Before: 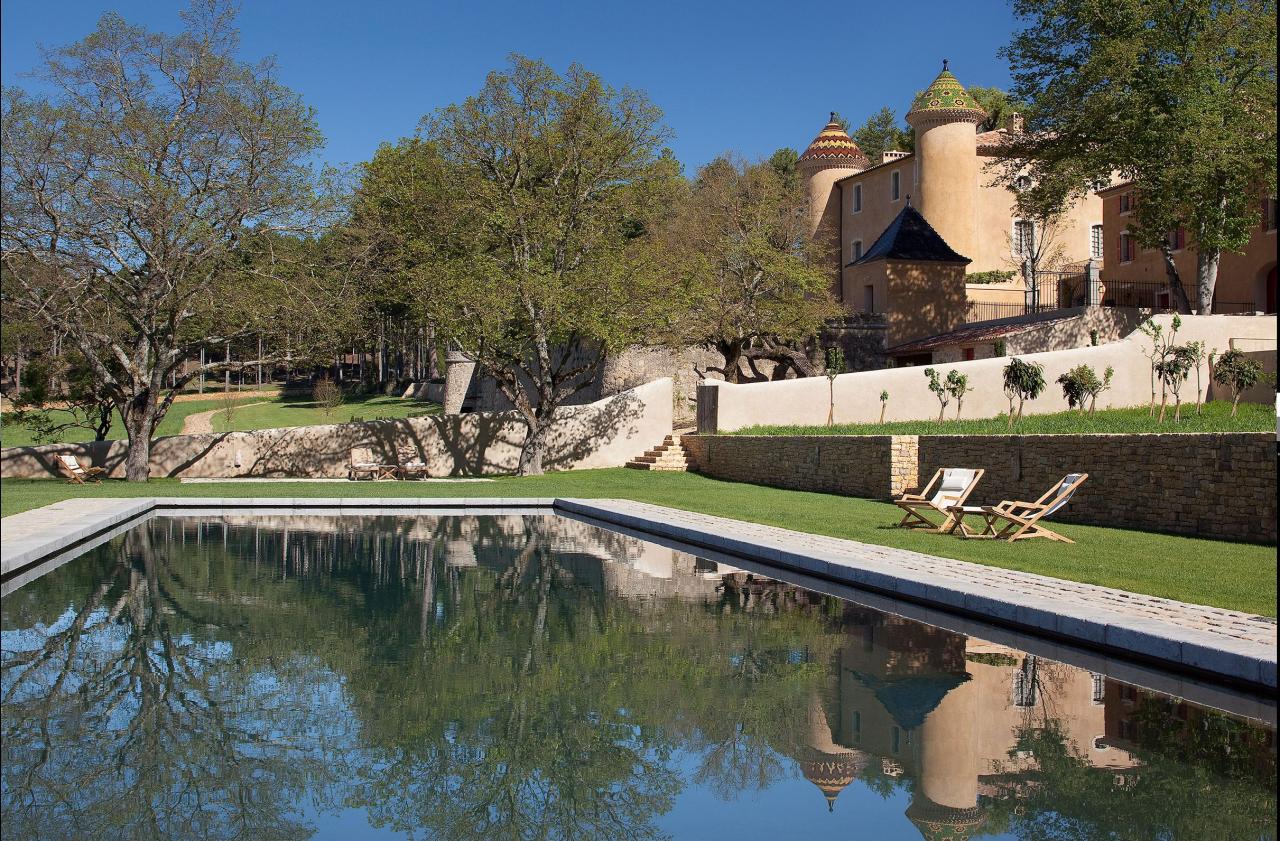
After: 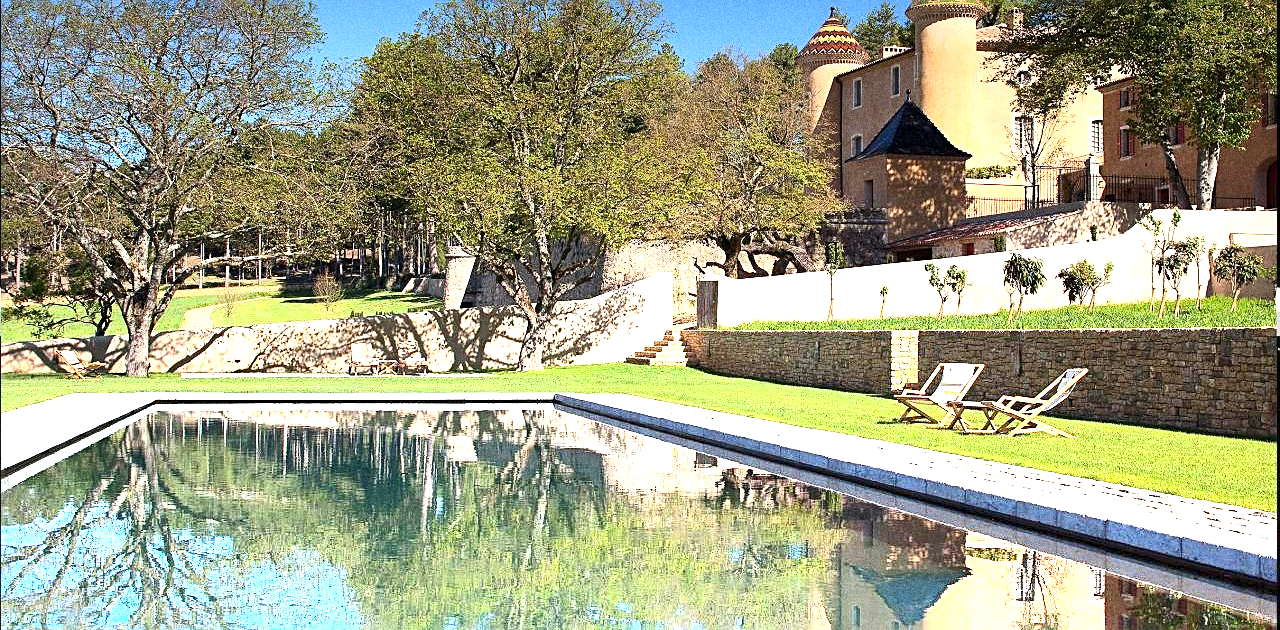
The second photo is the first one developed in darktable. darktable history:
local contrast: mode bilateral grid, contrast 20, coarseness 50, detail 120%, midtone range 0.2
crop and rotate: top 12.5%, bottom 12.5%
graduated density: density -3.9 EV
tone equalizer: -8 EV -0.417 EV, -7 EV -0.389 EV, -6 EV -0.333 EV, -5 EV -0.222 EV, -3 EV 0.222 EV, -2 EV 0.333 EV, -1 EV 0.389 EV, +0 EV 0.417 EV, edges refinement/feathering 500, mask exposure compensation -1.57 EV, preserve details no
contrast brightness saturation: contrast 0.2, brightness 0.16, saturation 0.22
levels: mode automatic
grain: coarseness 0.09 ISO, strength 40%
sharpen: on, module defaults
